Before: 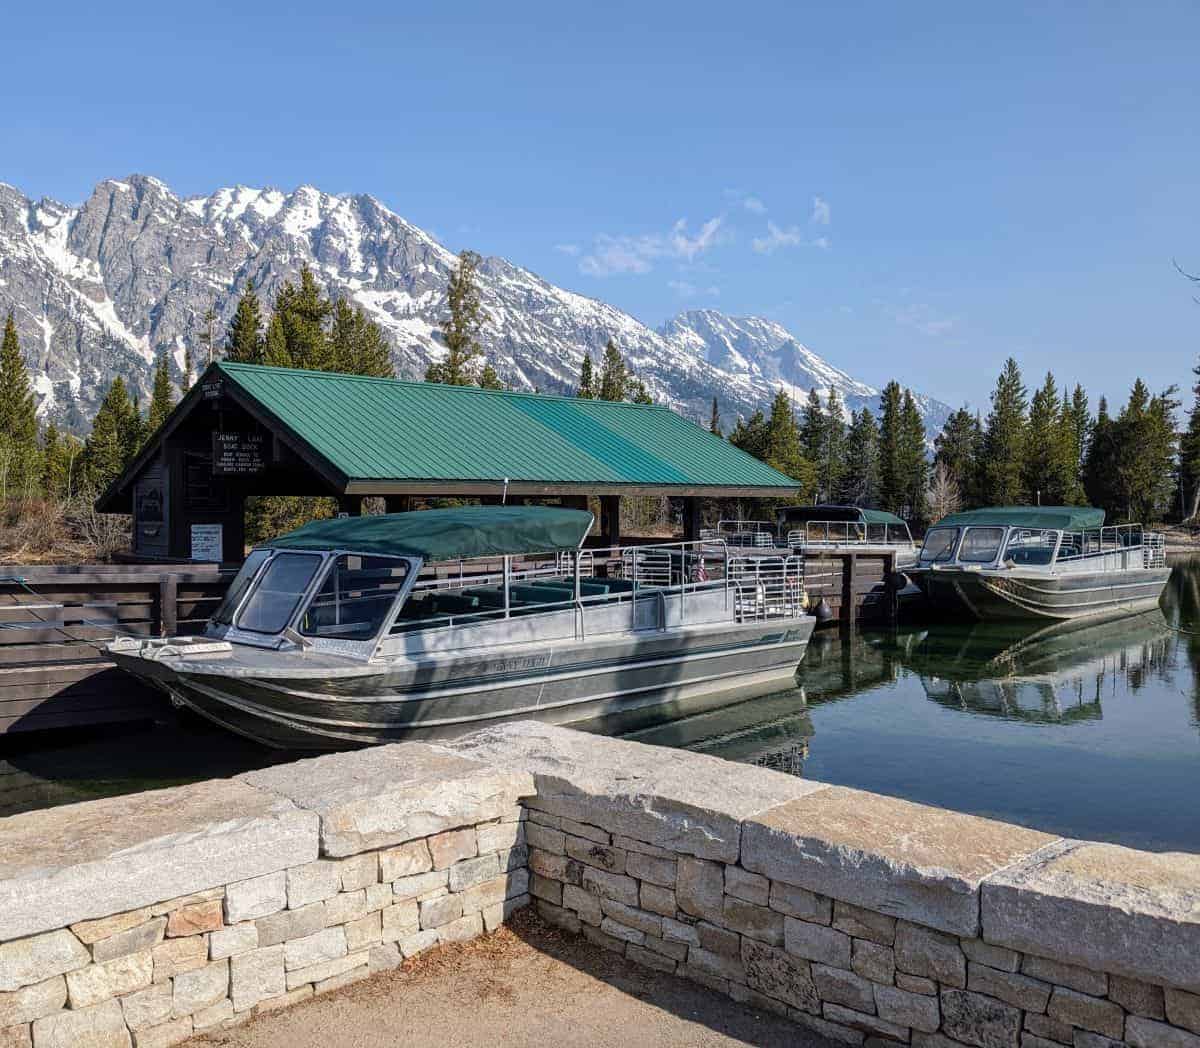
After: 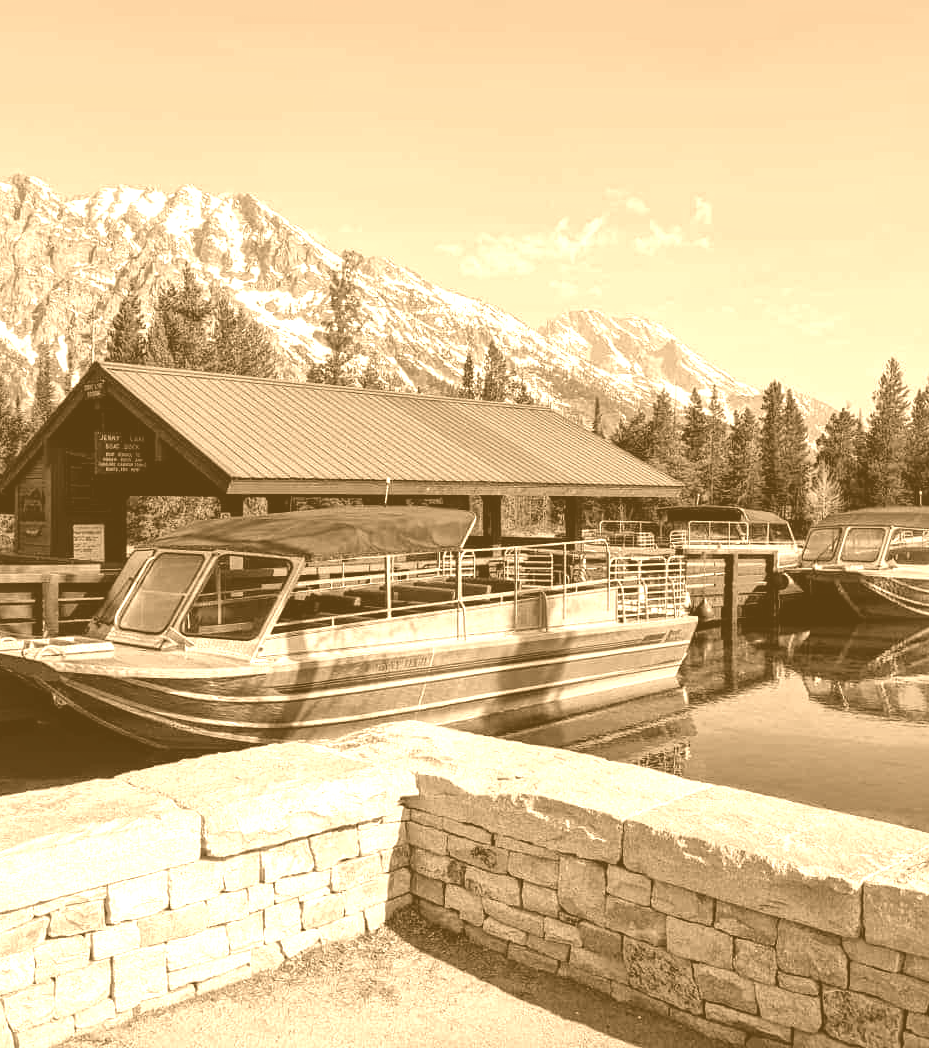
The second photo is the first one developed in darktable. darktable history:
local contrast: mode bilateral grid, contrast 20, coarseness 50, detail 130%, midtone range 0.2
crop: left 9.88%, right 12.664%
colorize: hue 28.8°, source mix 100%
